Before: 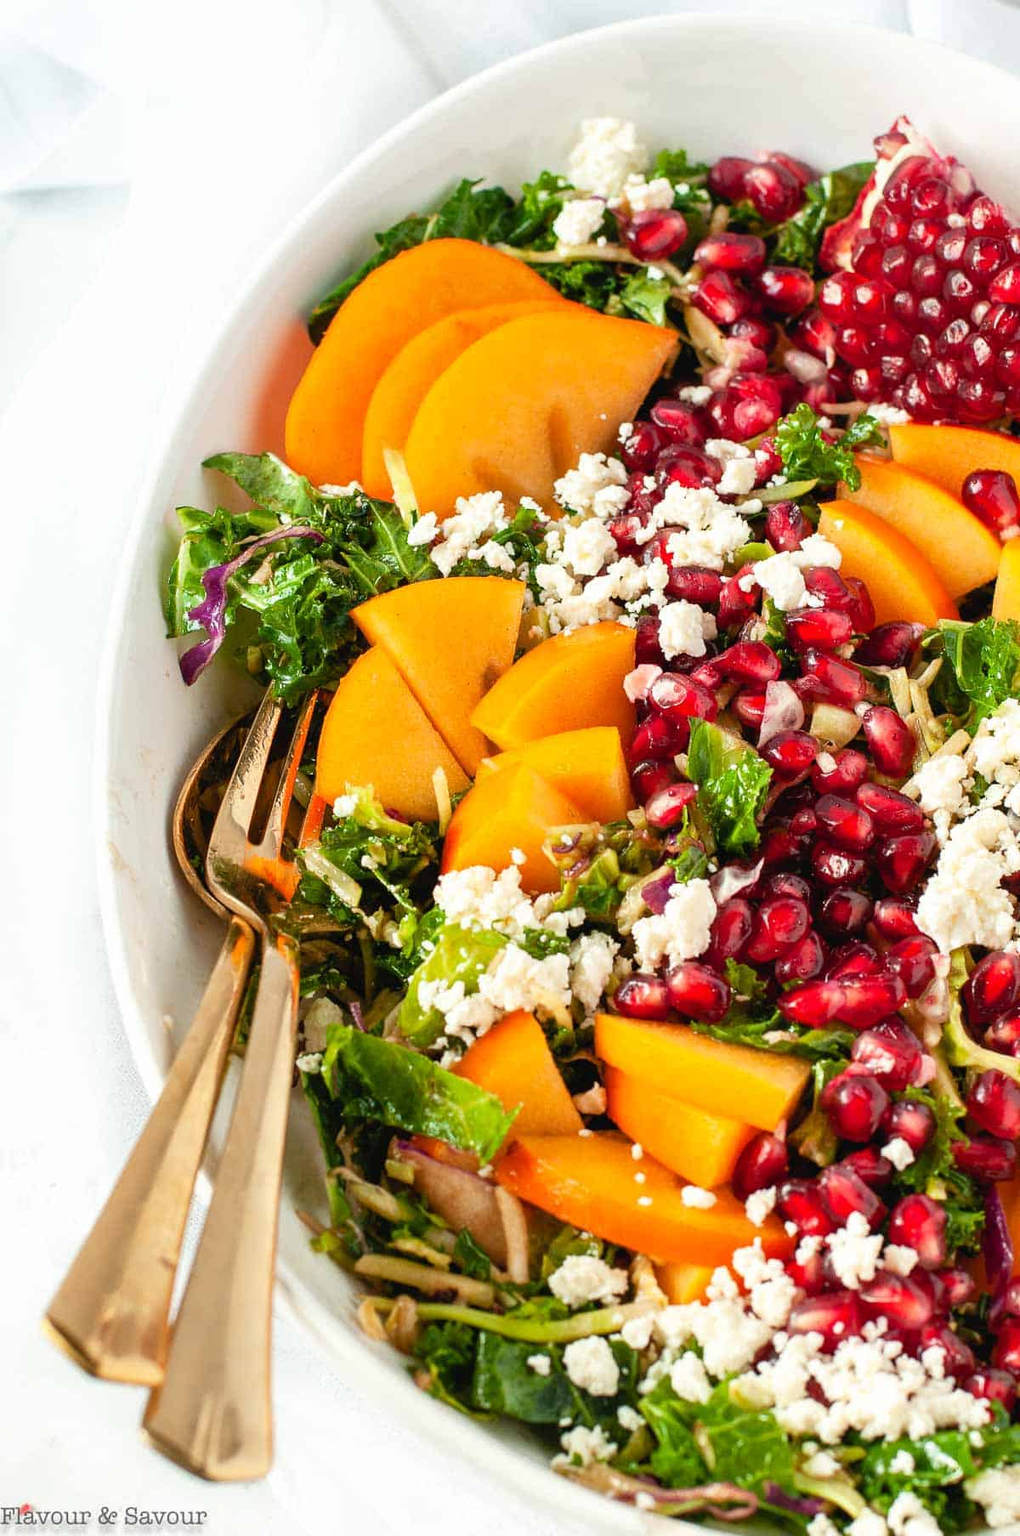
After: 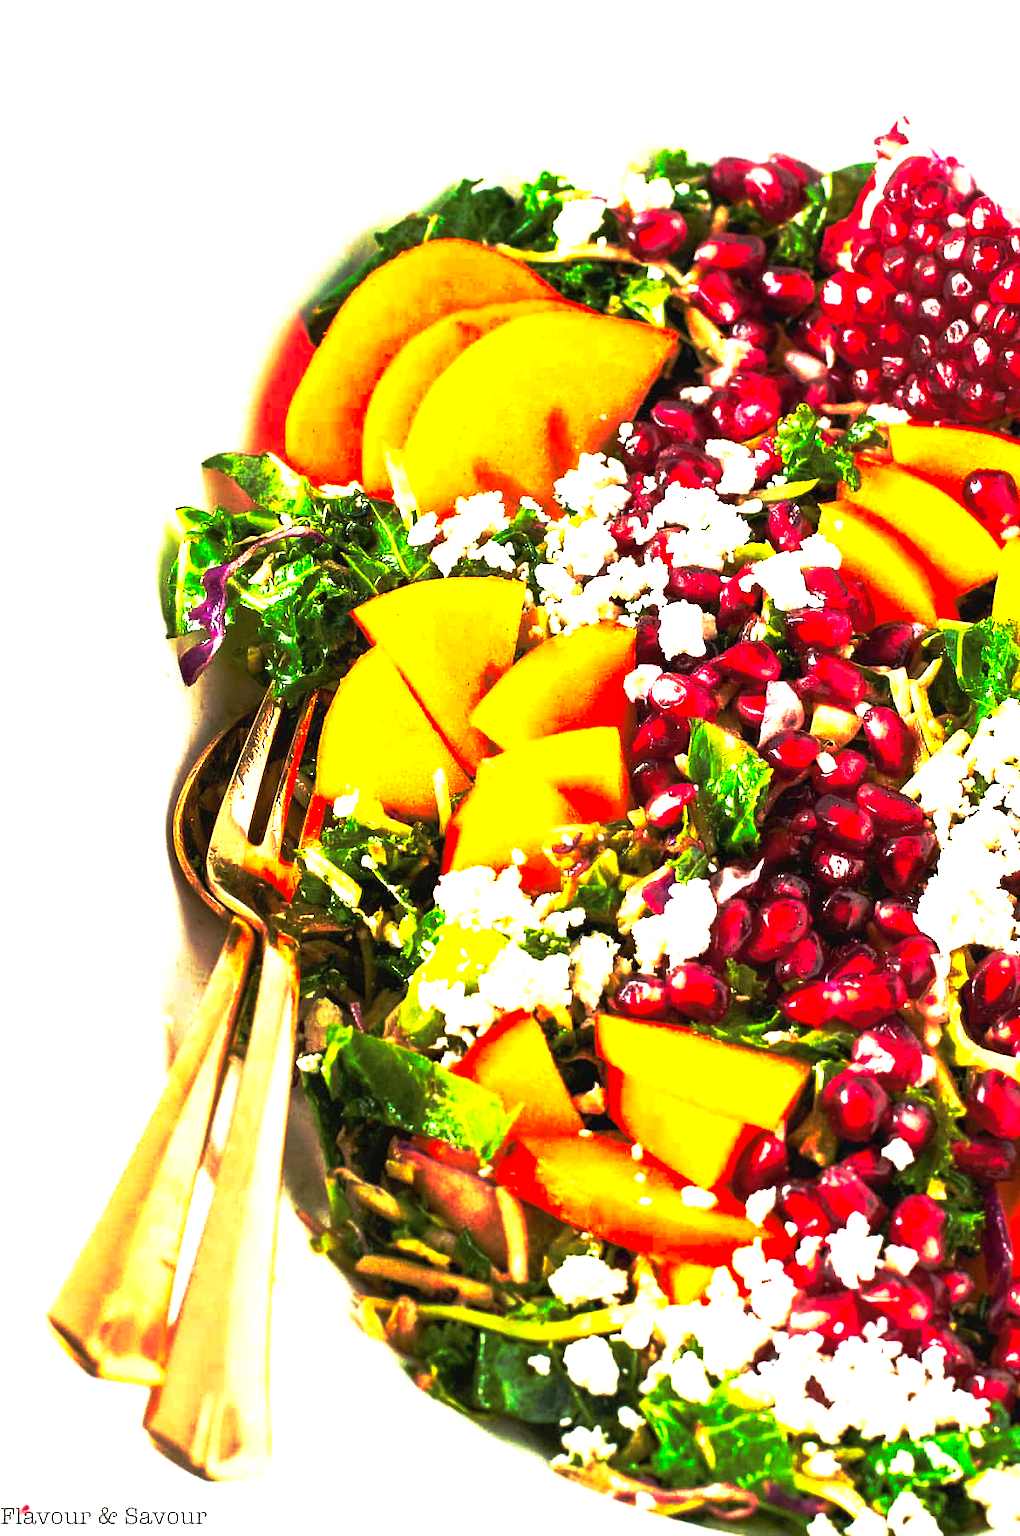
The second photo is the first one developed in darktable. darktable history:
base curve: curves: ch0 [(0, 0) (0.564, 0.291) (0.802, 0.731) (1, 1)], preserve colors none
exposure: black level correction 0, exposure 1.292 EV, compensate exposure bias true, compensate highlight preservation false
